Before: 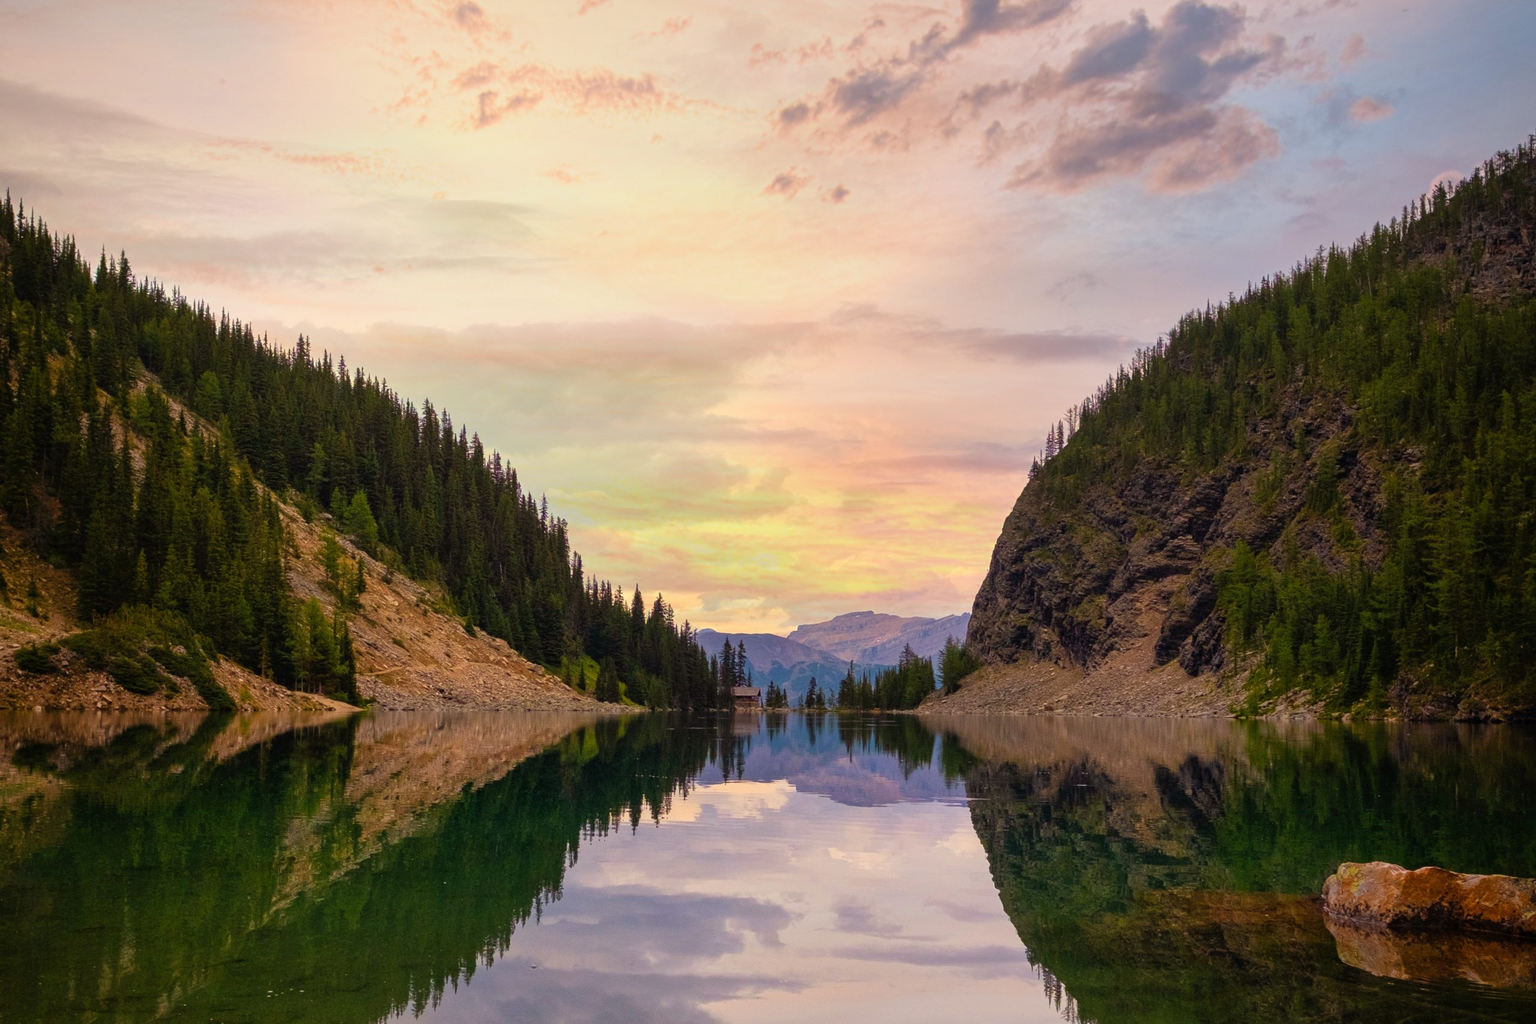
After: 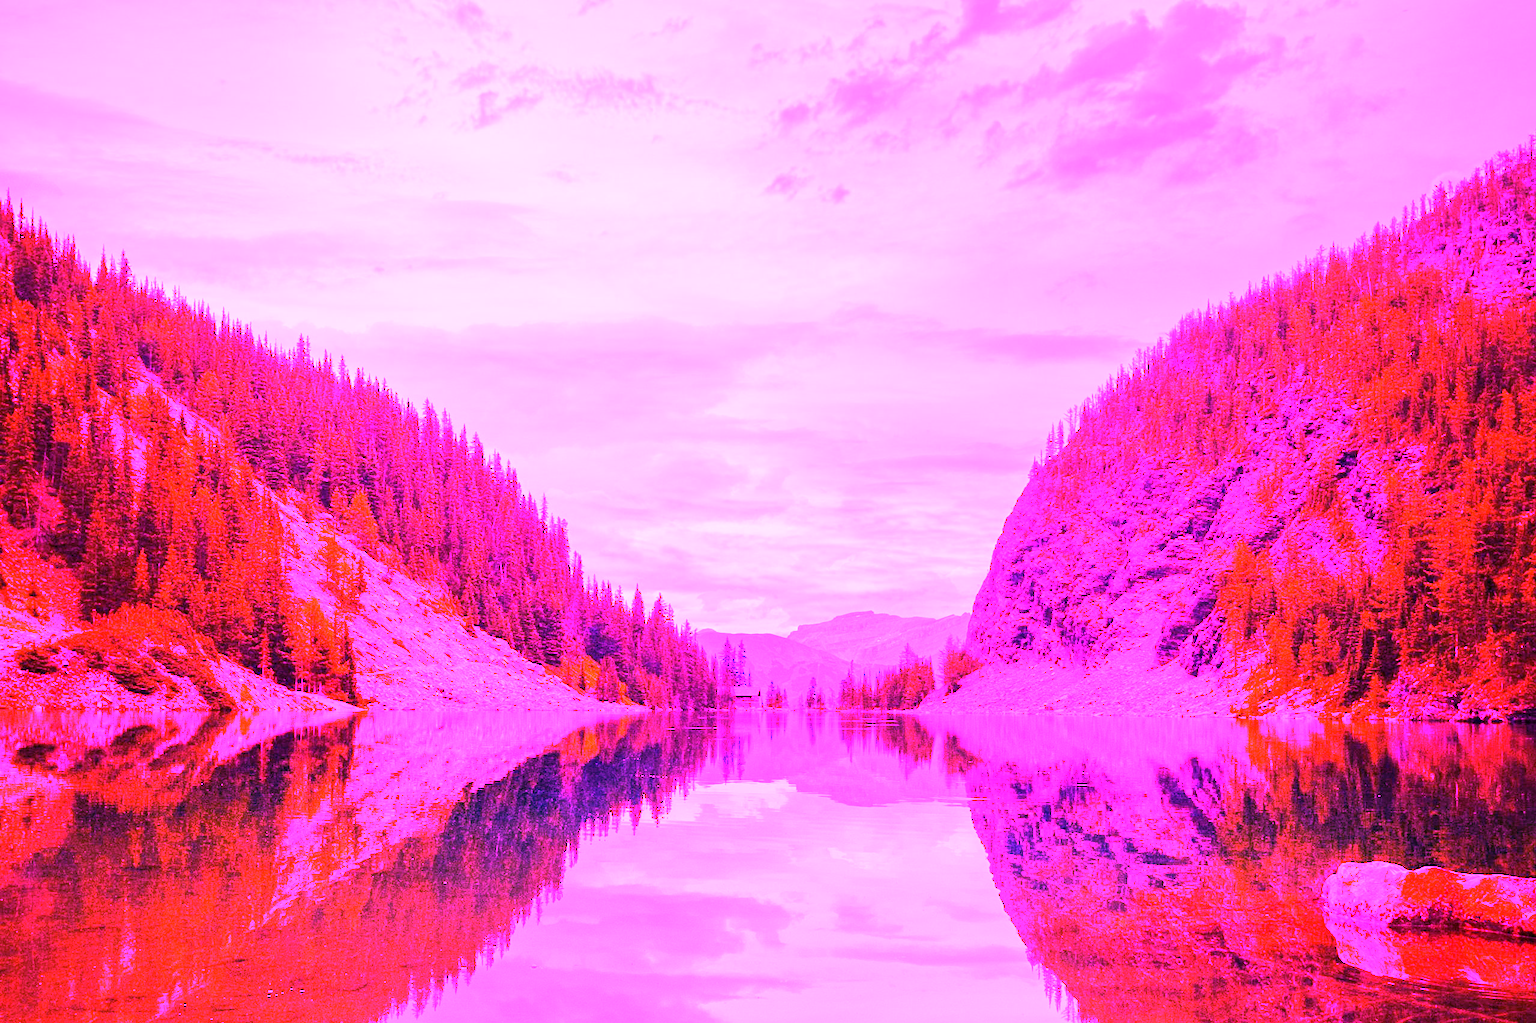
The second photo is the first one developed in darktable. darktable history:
white balance: red 8, blue 8
tone equalizer: on, module defaults
